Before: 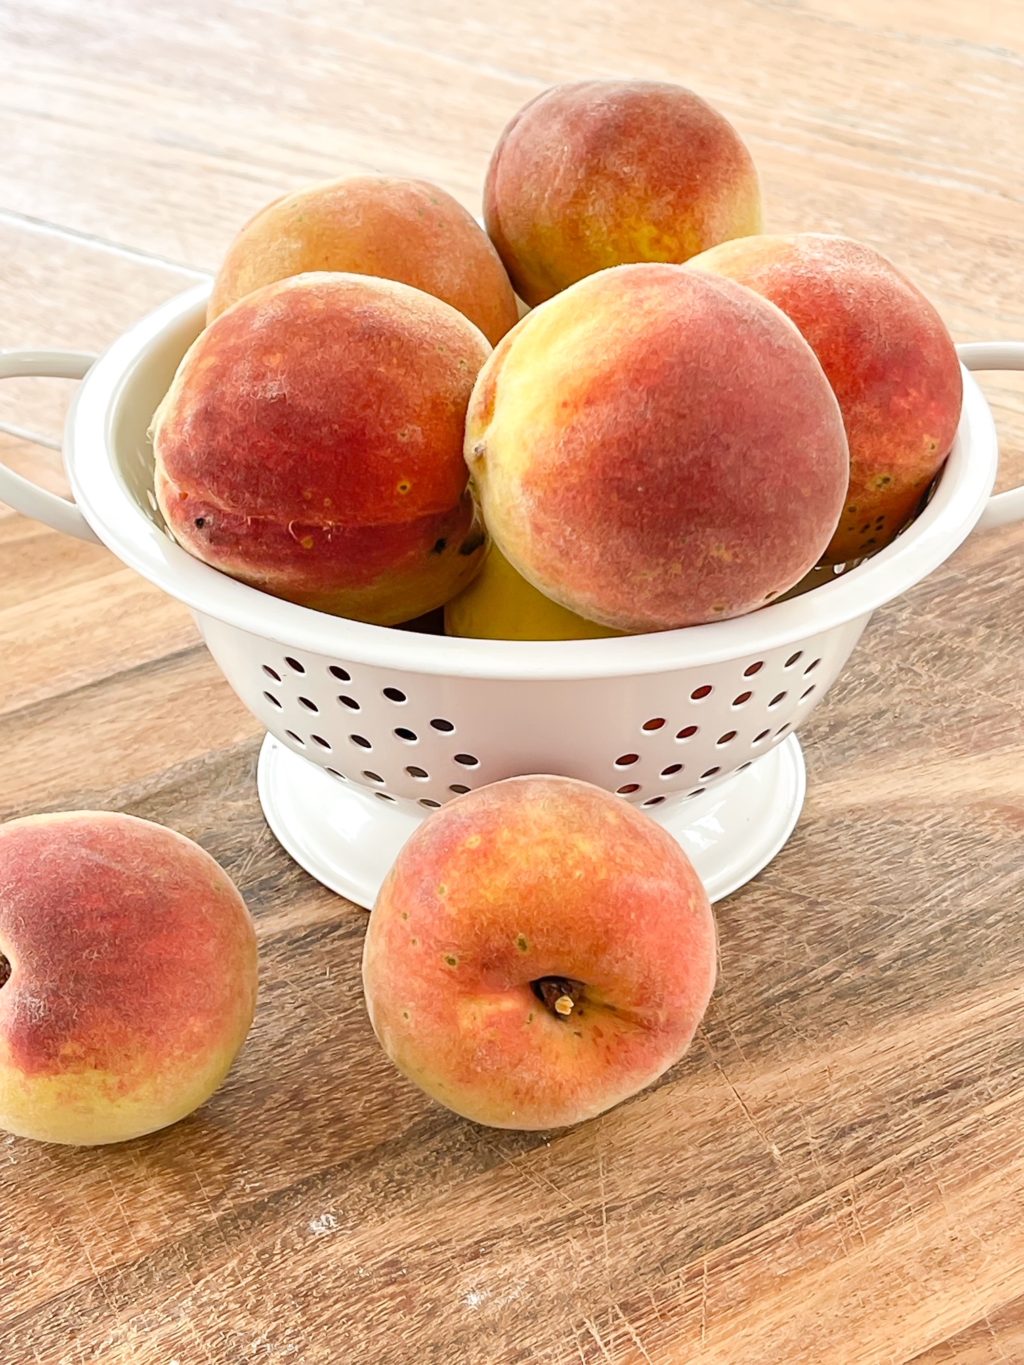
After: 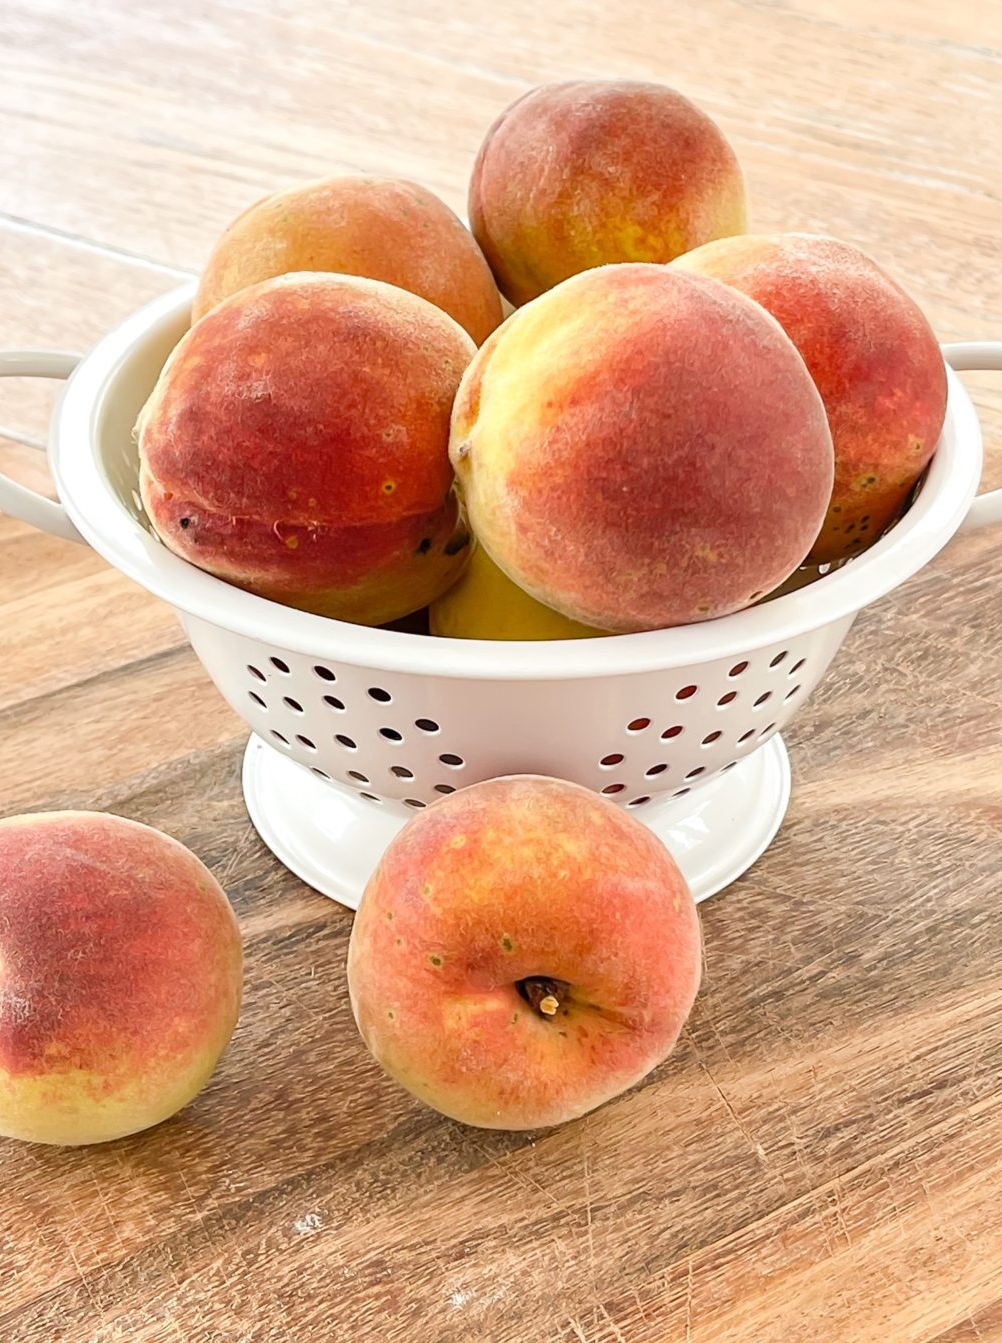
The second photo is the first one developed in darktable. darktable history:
crop and rotate: left 1.527%, right 0.577%, bottom 1.606%
